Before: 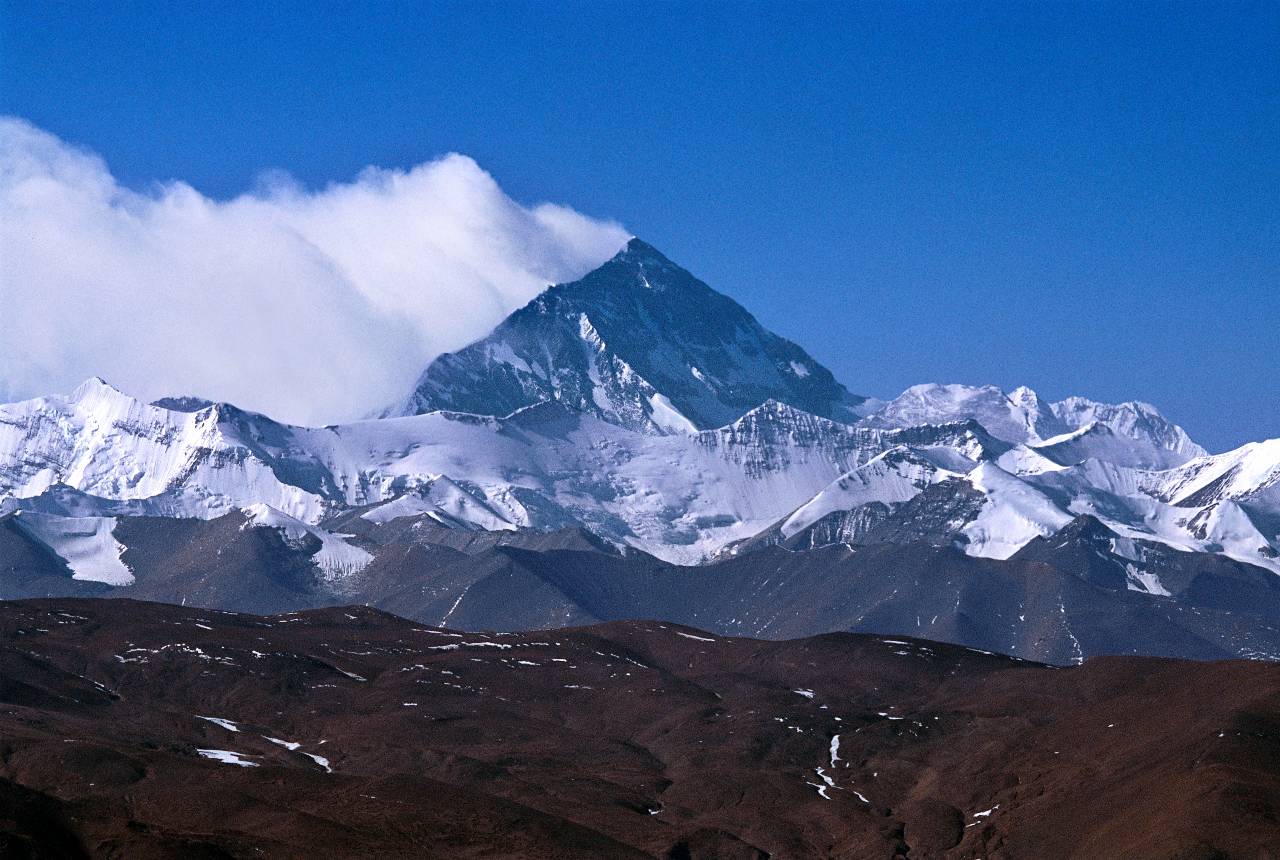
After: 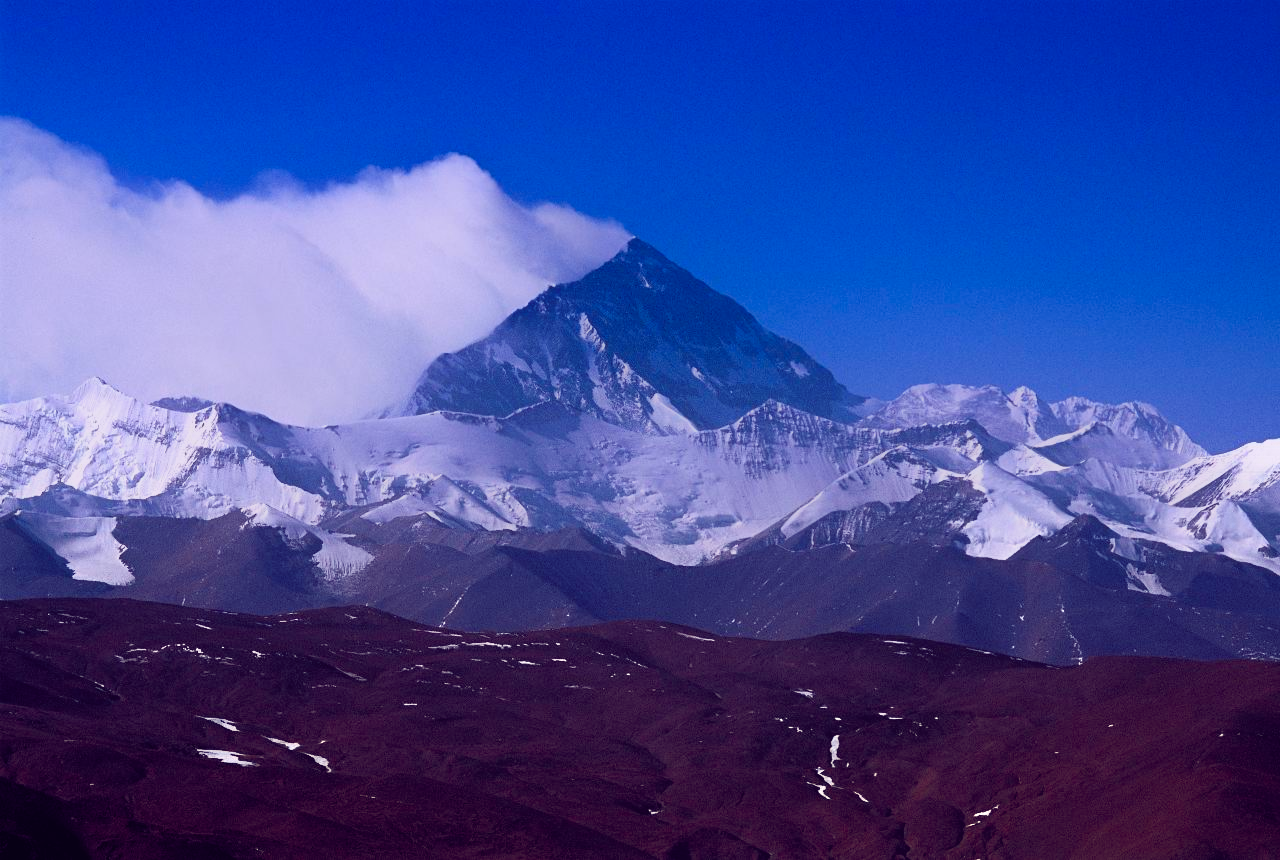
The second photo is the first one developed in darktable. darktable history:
contrast equalizer: octaves 7, y [[0.6 ×6], [0.55 ×6], [0 ×6], [0 ×6], [0 ×6]], mix -1
color balance rgb: perceptual saturation grading › global saturation 20%, perceptual saturation grading › highlights -25%, perceptual saturation grading › shadows 25%
color balance: lift [1.001, 0.997, 0.99, 1.01], gamma [1.007, 1, 0.975, 1.025], gain [1, 1.065, 1.052, 0.935], contrast 13.25%
graduated density: hue 238.83°, saturation 50%
